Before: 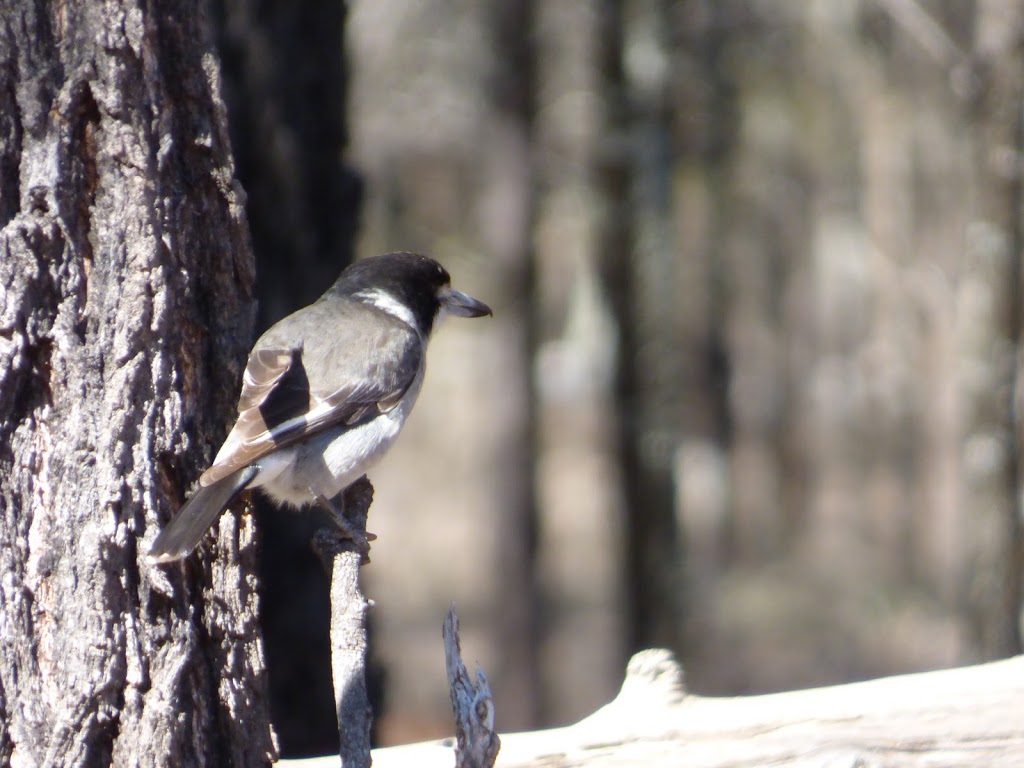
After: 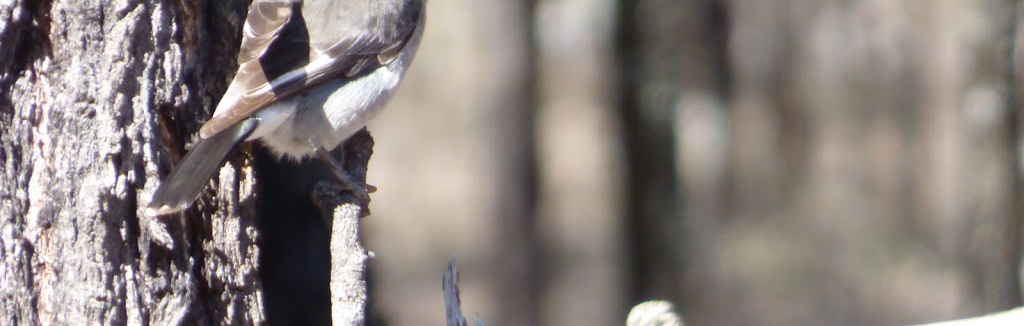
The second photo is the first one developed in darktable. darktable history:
exposure: compensate exposure bias true, compensate highlight preservation false
crop: top 45.382%, bottom 12.124%
